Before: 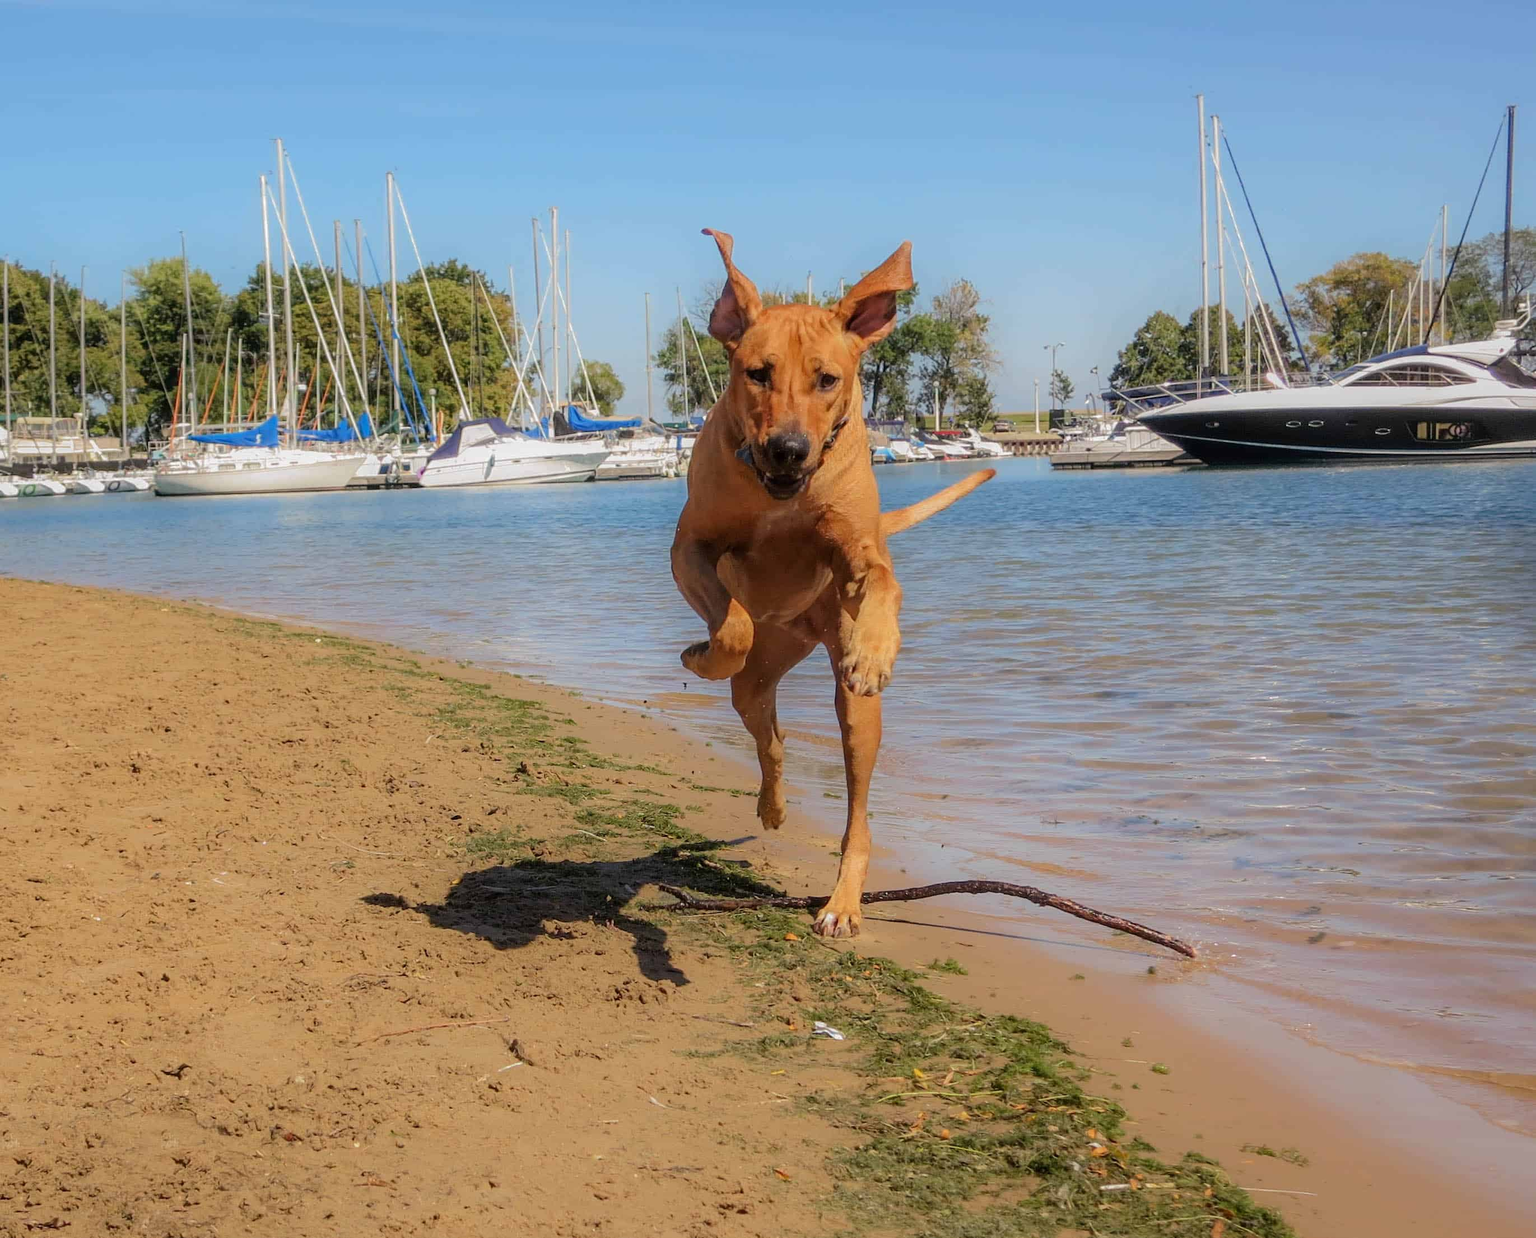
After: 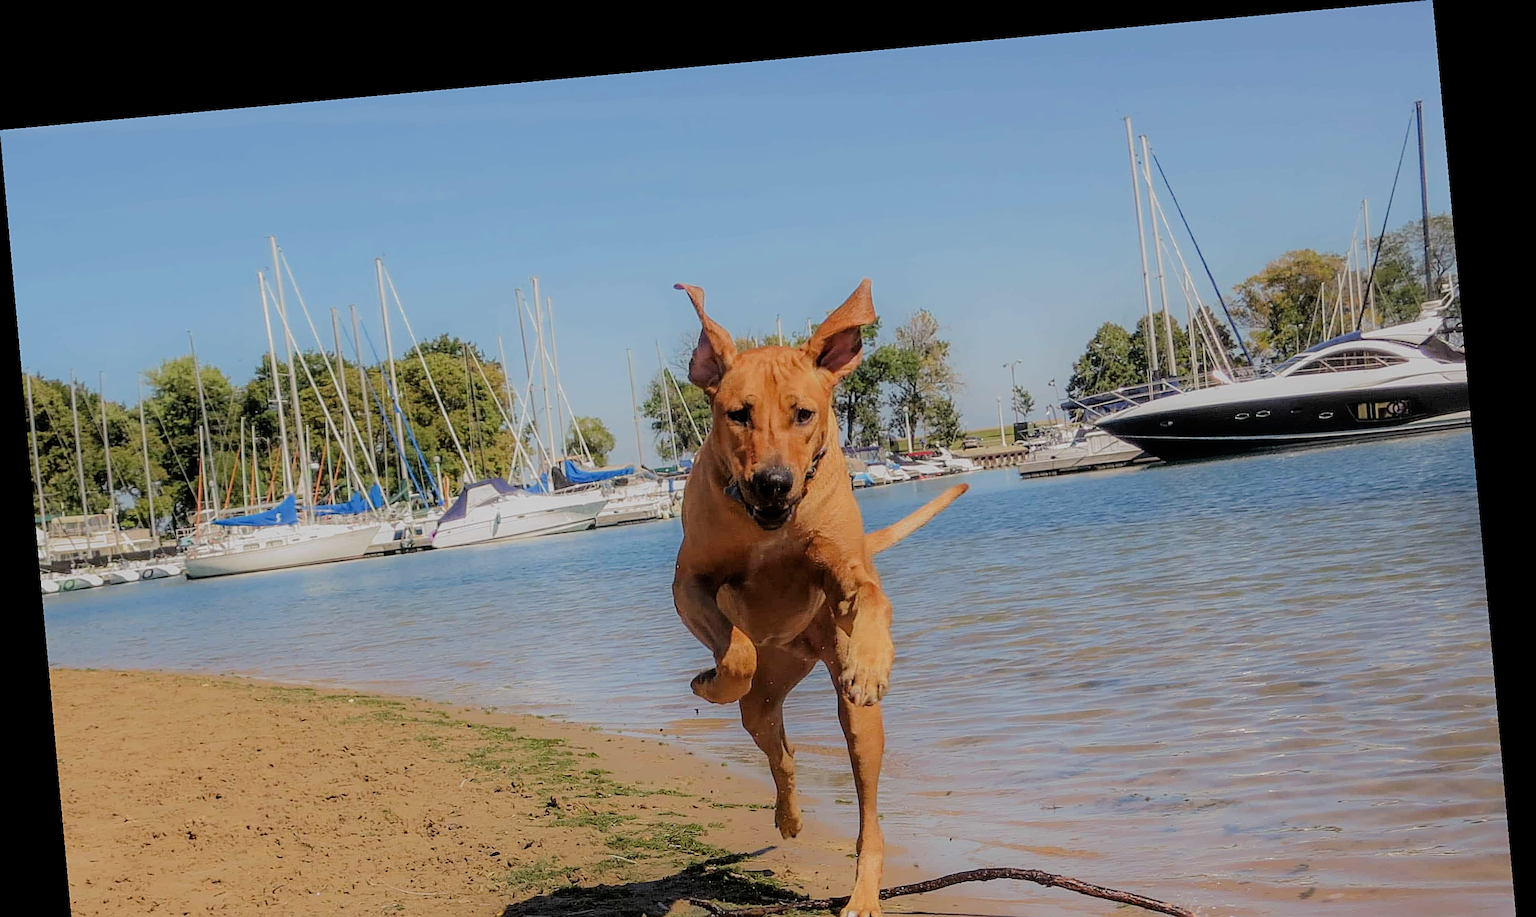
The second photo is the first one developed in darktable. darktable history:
filmic rgb: black relative exposure -7.65 EV, white relative exposure 4.56 EV, hardness 3.61
crop: bottom 28.576%
sharpen: on, module defaults
exposure: compensate highlight preservation false
rotate and perspective: rotation -5.2°, automatic cropping off
